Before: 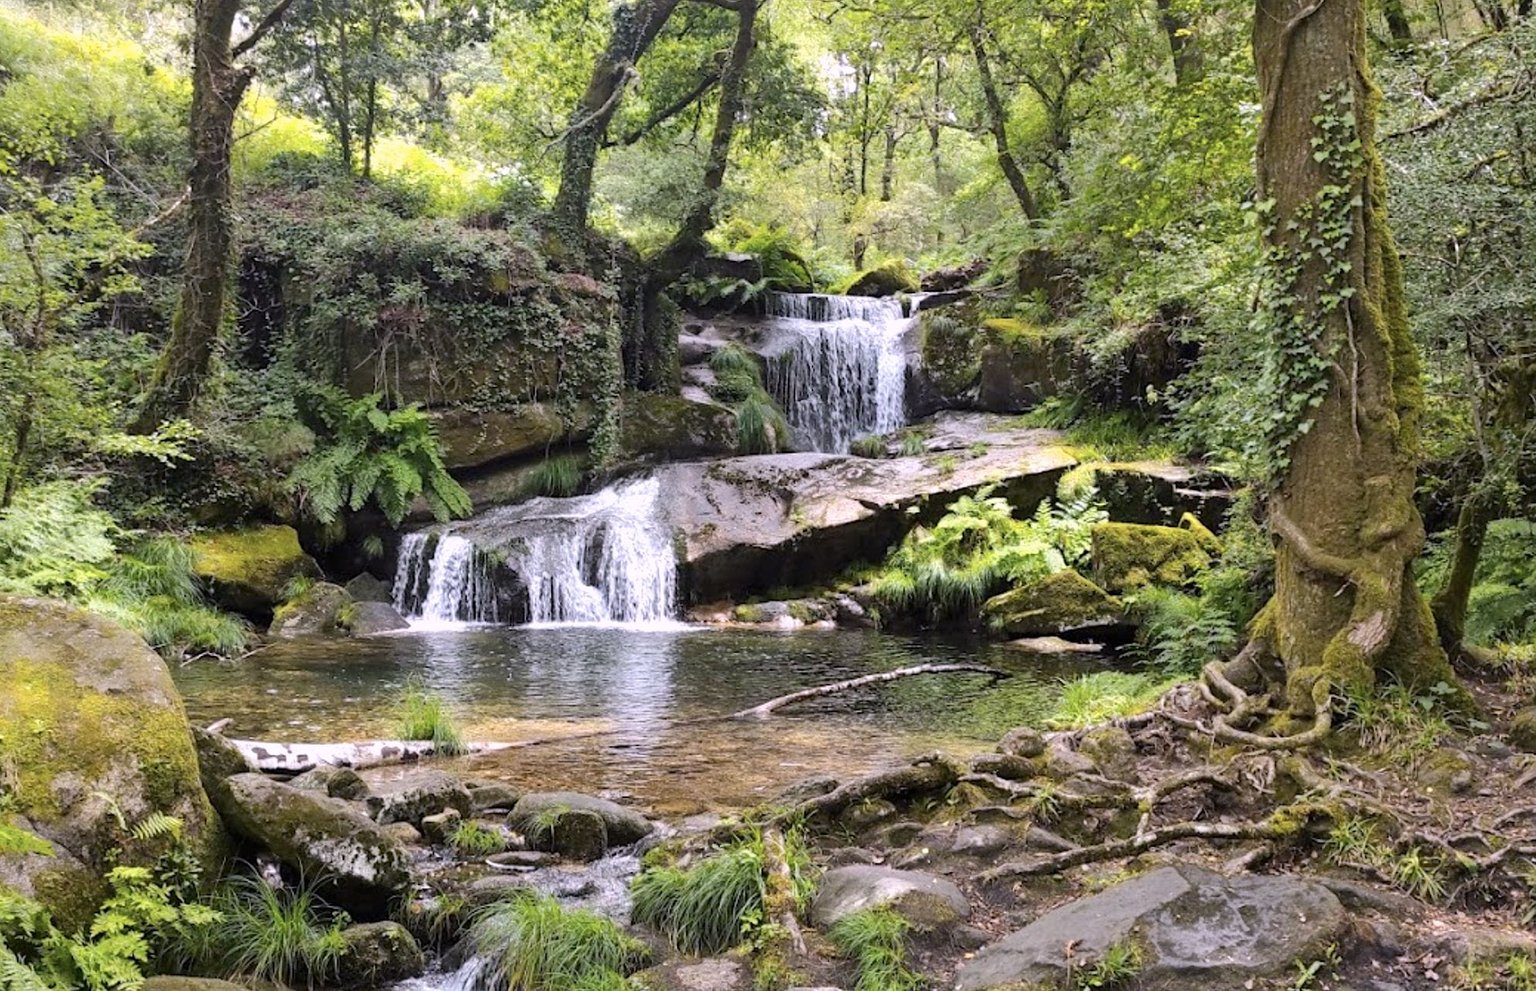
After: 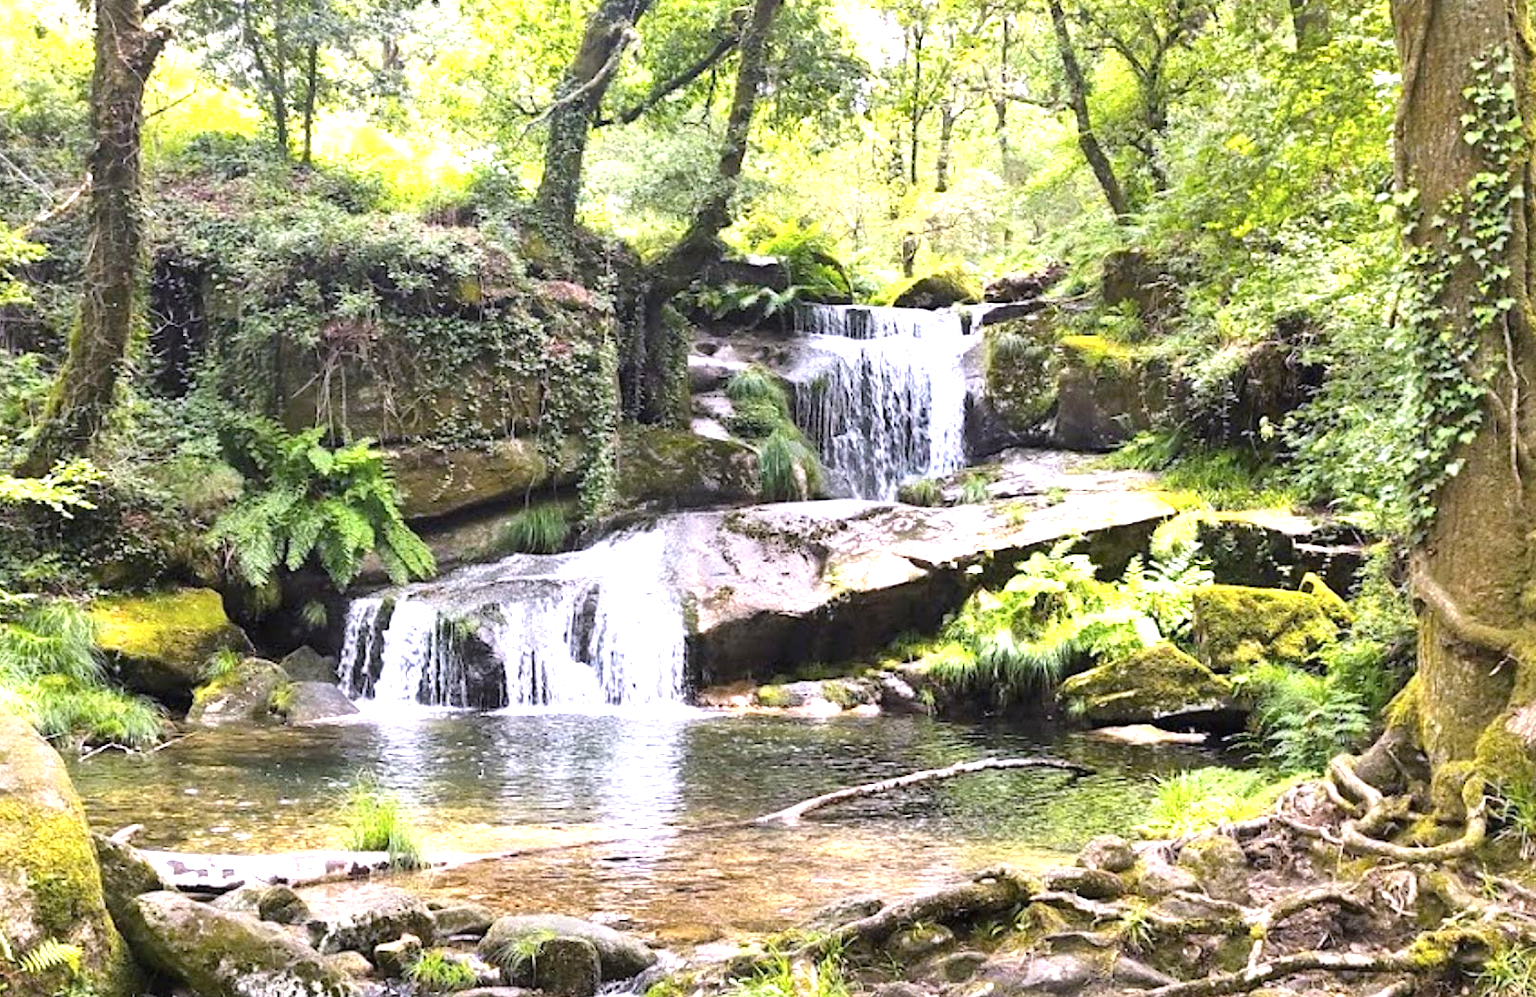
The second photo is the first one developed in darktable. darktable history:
color balance rgb: linear chroma grading › global chroma 8.995%, perceptual saturation grading › global saturation 0.03%
crop and rotate: left 7.574%, top 4.441%, right 10.568%, bottom 13.211%
exposure: black level correction -0.002, exposure 1.114 EV
contrast equalizer: octaves 7, y [[0.518, 0.517, 0.501, 0.5, 0.5, 0.5], [0.5 ×6], [0.5 ×6], [0 ×6], [0 ×6]]
